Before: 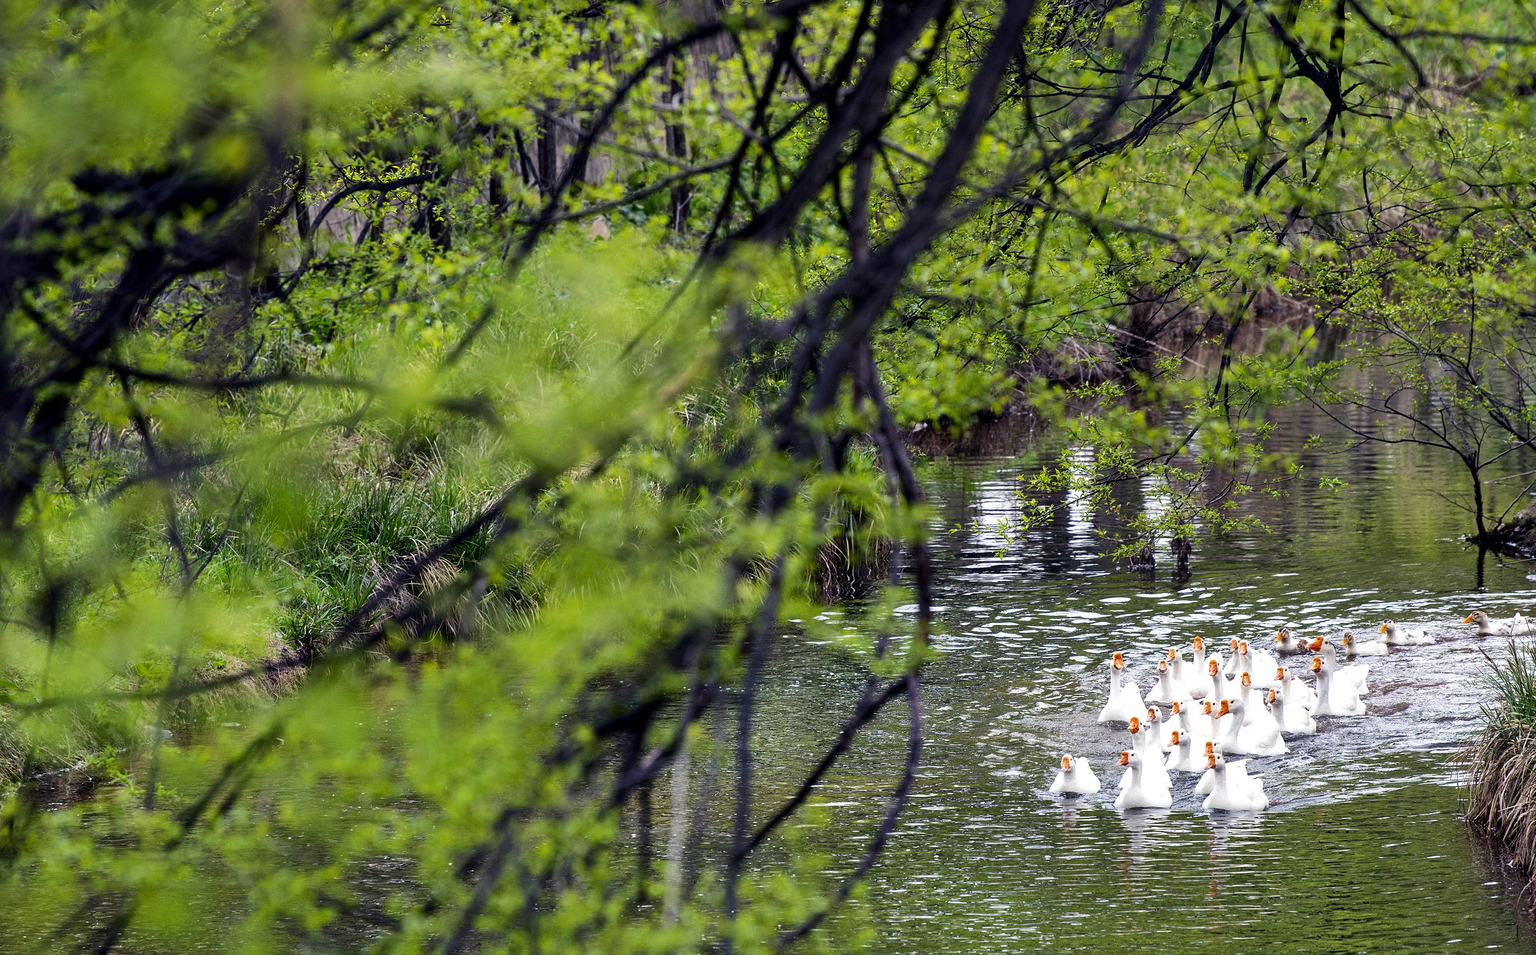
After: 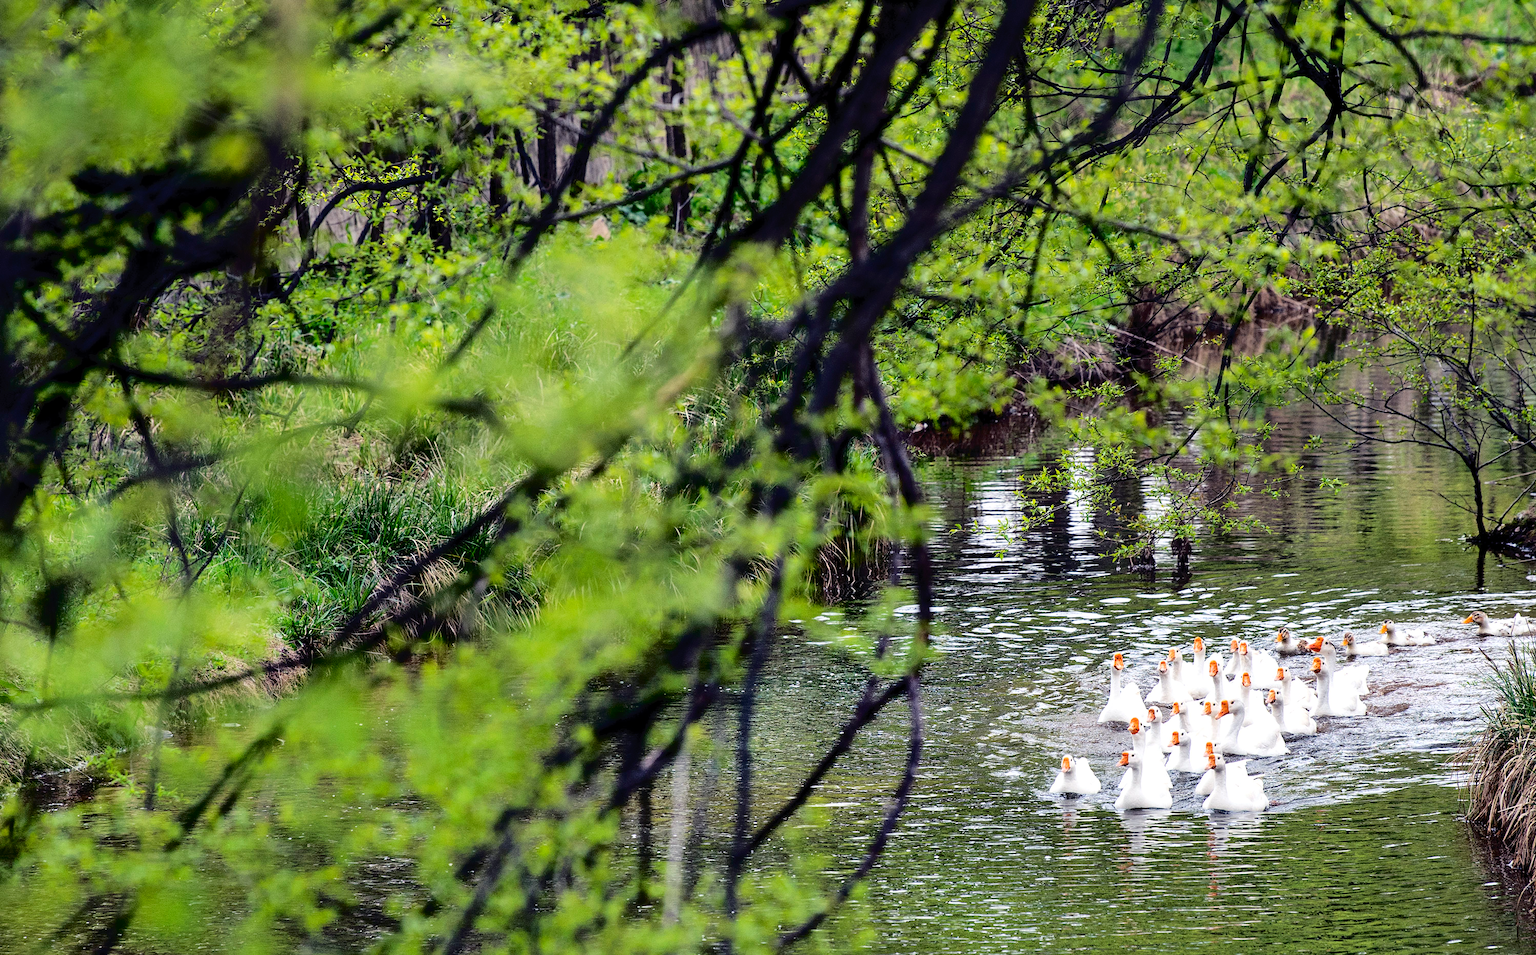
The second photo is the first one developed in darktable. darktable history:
tone curve: curves: ch0 [(0, 0) (0.003, 0.025) (0.011, 0.027) (0.025, 0.032) (0.044, 0.037) (0.069, 0.044) (0.1, 0.054) (0.136, 0.084) (0.177, 0.128) (0.224, 0.196) (0.277, 0.281) (0.335, 0.376) (0.399, 0.461) (0.468, 0.534) (0.543, 0.613) (0.623, 0.692) (0.709, 0.77) (0.801, 0.849) (0.898, 0.934) (1, 1)], color space Lab, independent channels, preserve colors none
local contrast: mode bilateral grid, contrast 16, coarseness 35, detail 104%, midtone range 0.2
